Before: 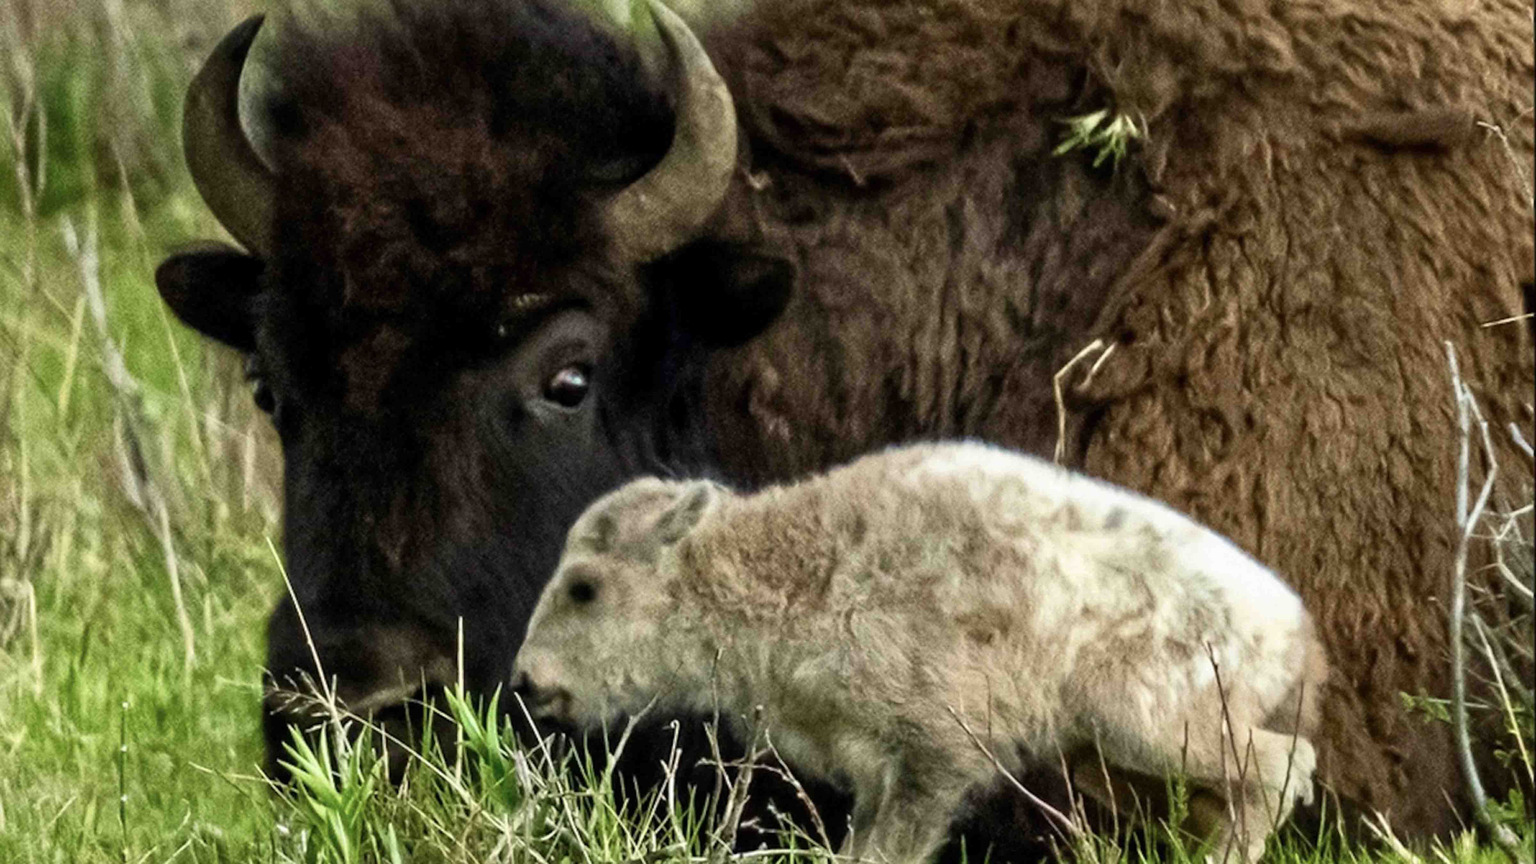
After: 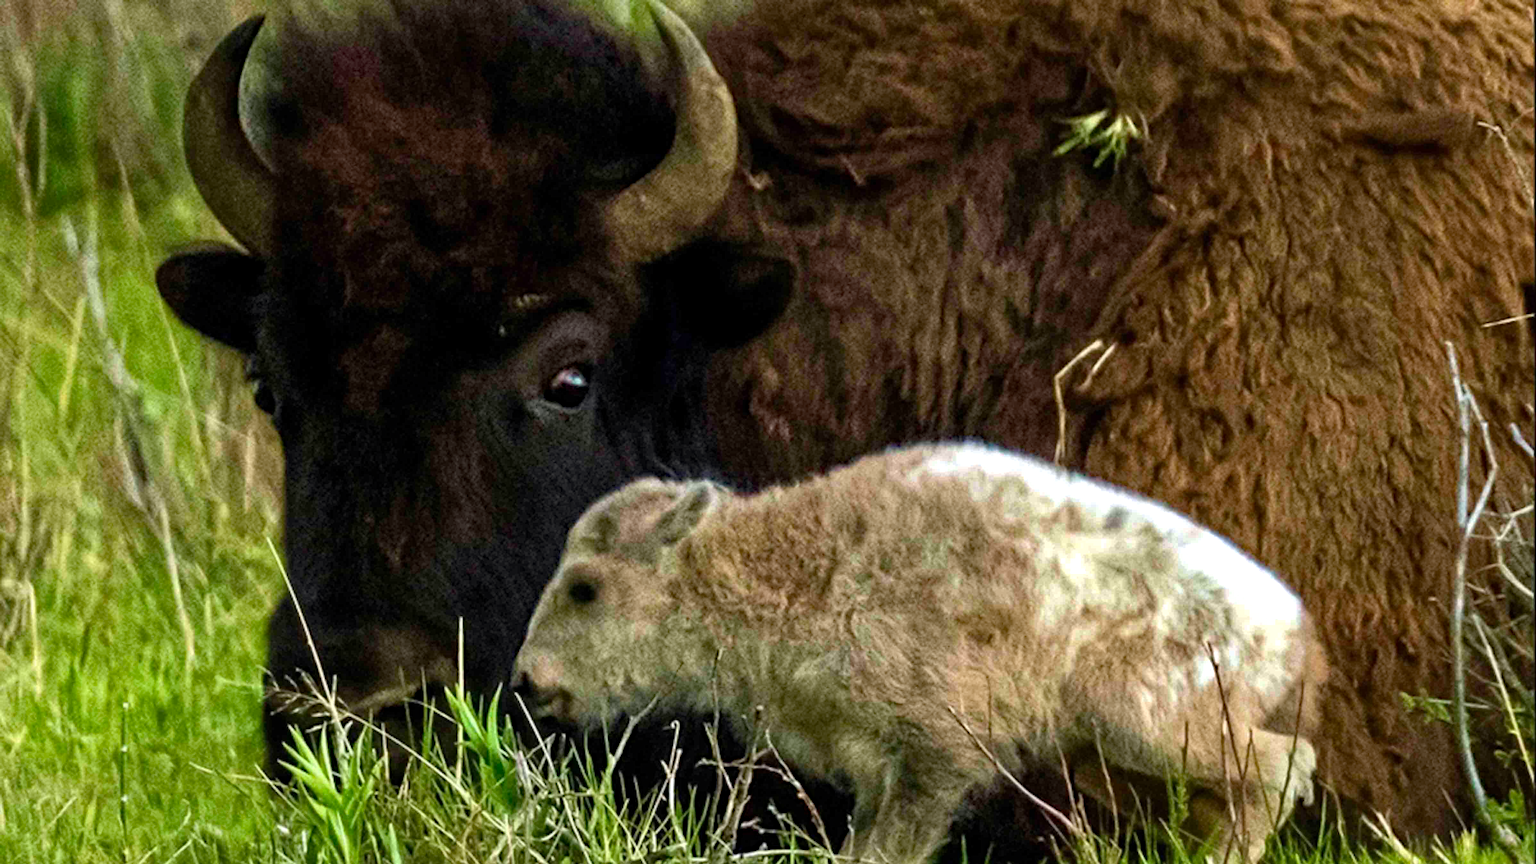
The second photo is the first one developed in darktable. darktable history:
haze removal: strength 0.51, distance 0.428, compatibility mode true, adaptive false
